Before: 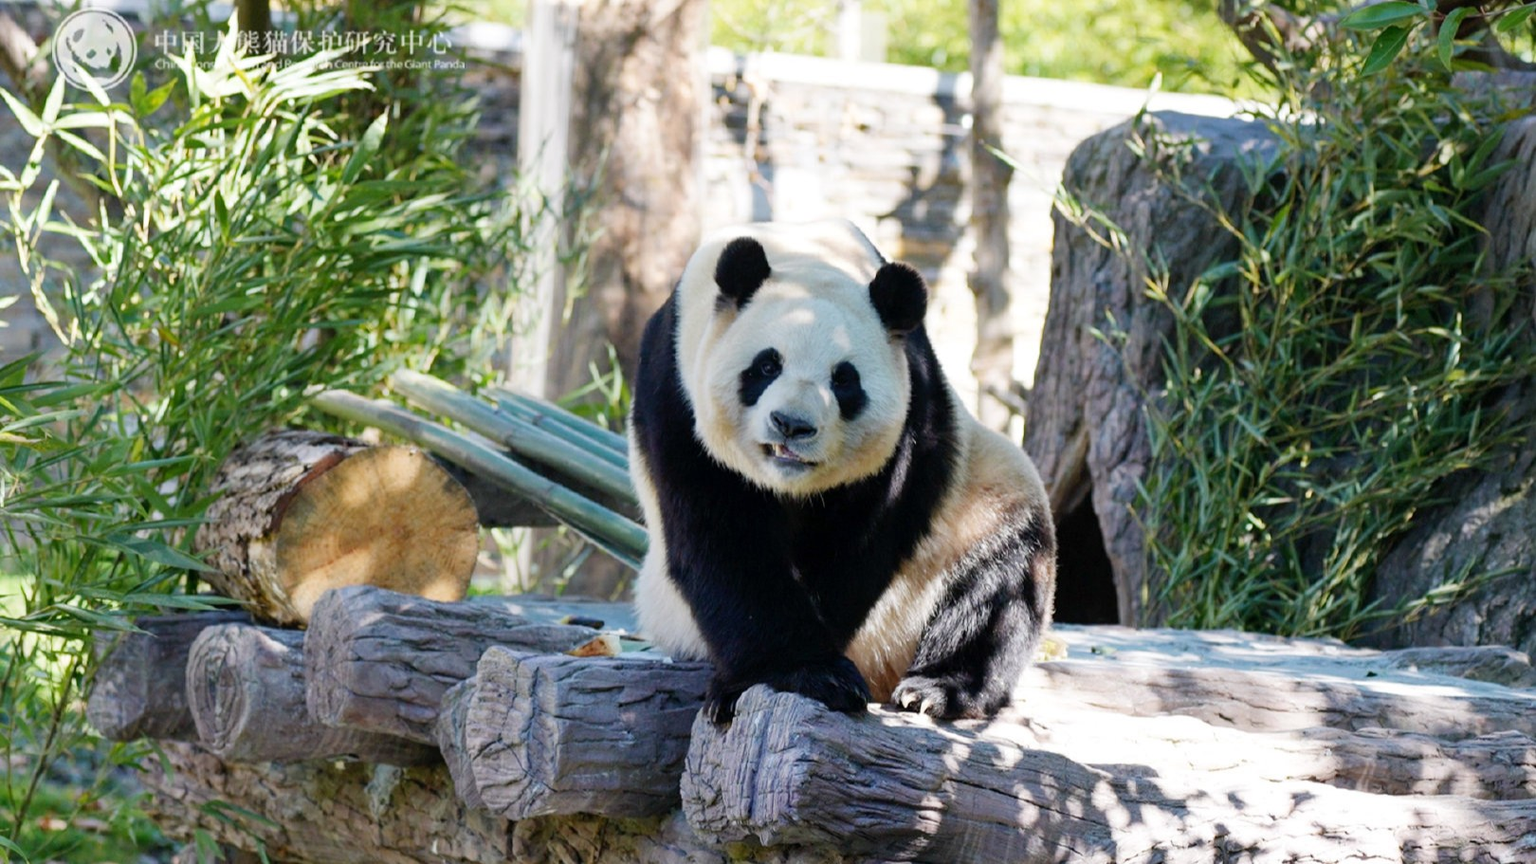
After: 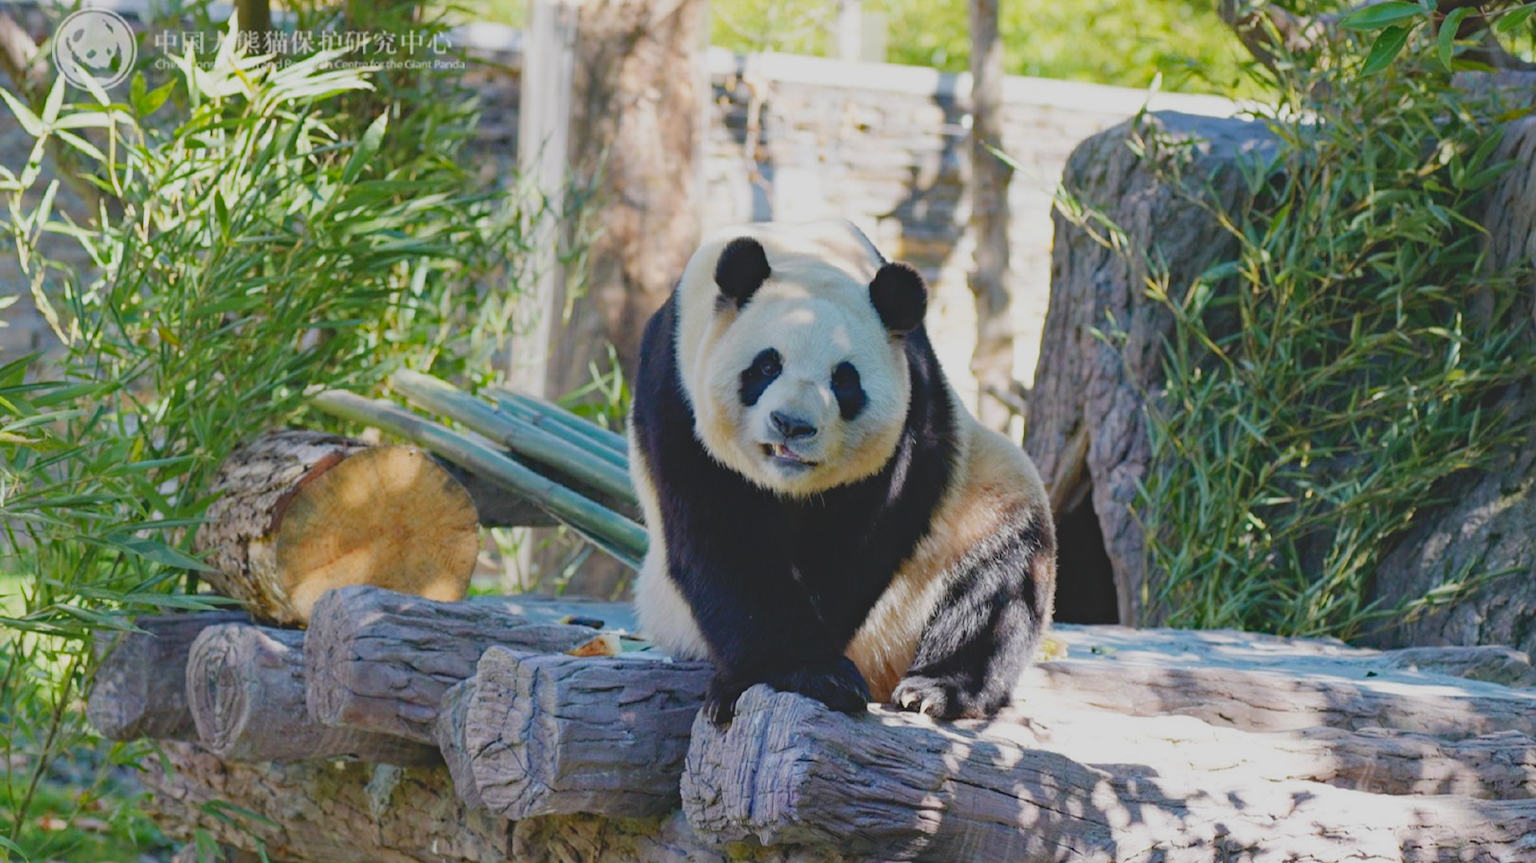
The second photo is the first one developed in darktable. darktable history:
contrast brightness saturation: contrast -0.282
haze removal: compatibility mode true, adaptive false
exposure: black level correction 0, compensate exposure bias true, compensate highlight preservation false
